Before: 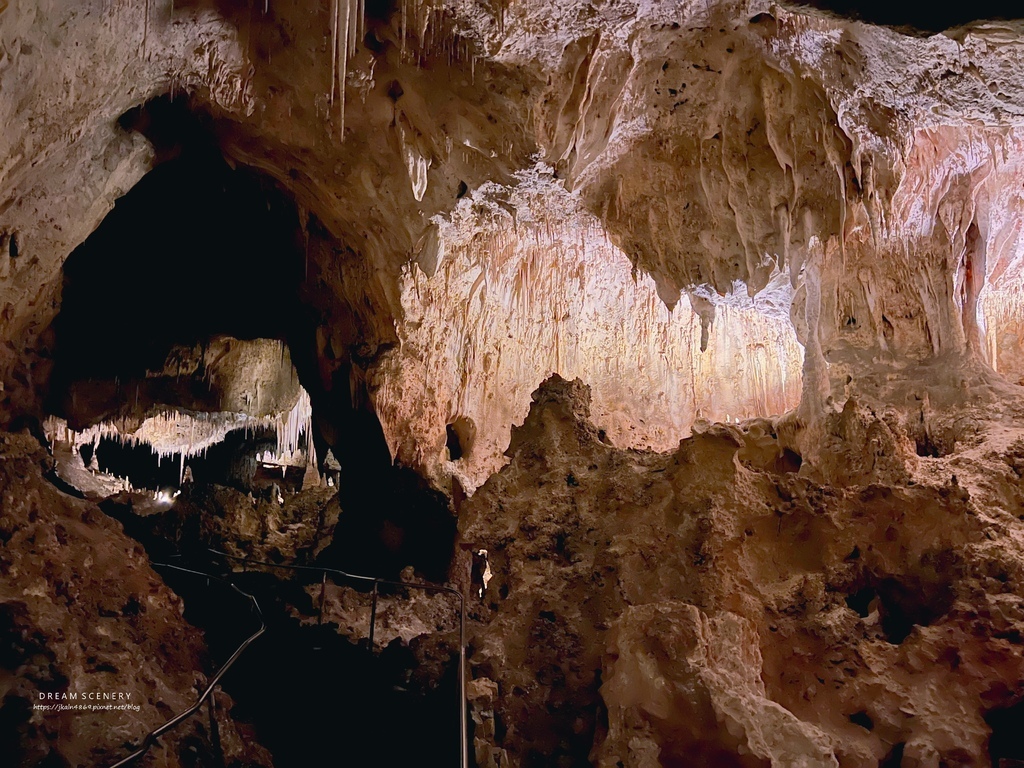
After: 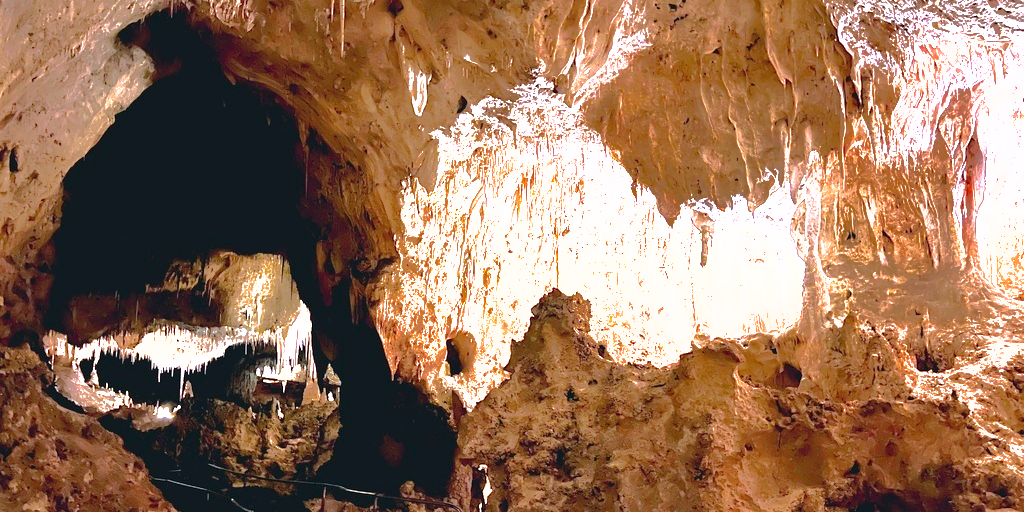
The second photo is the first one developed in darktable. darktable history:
exposure: black level correction 0.001, exposure 1.822 EV, compensate exposure bias true, compensate highlight preservation false
crop: top 11.166%, bottom 22.168%
shadows and highlights: shadows -19.91, highlights -73.15
